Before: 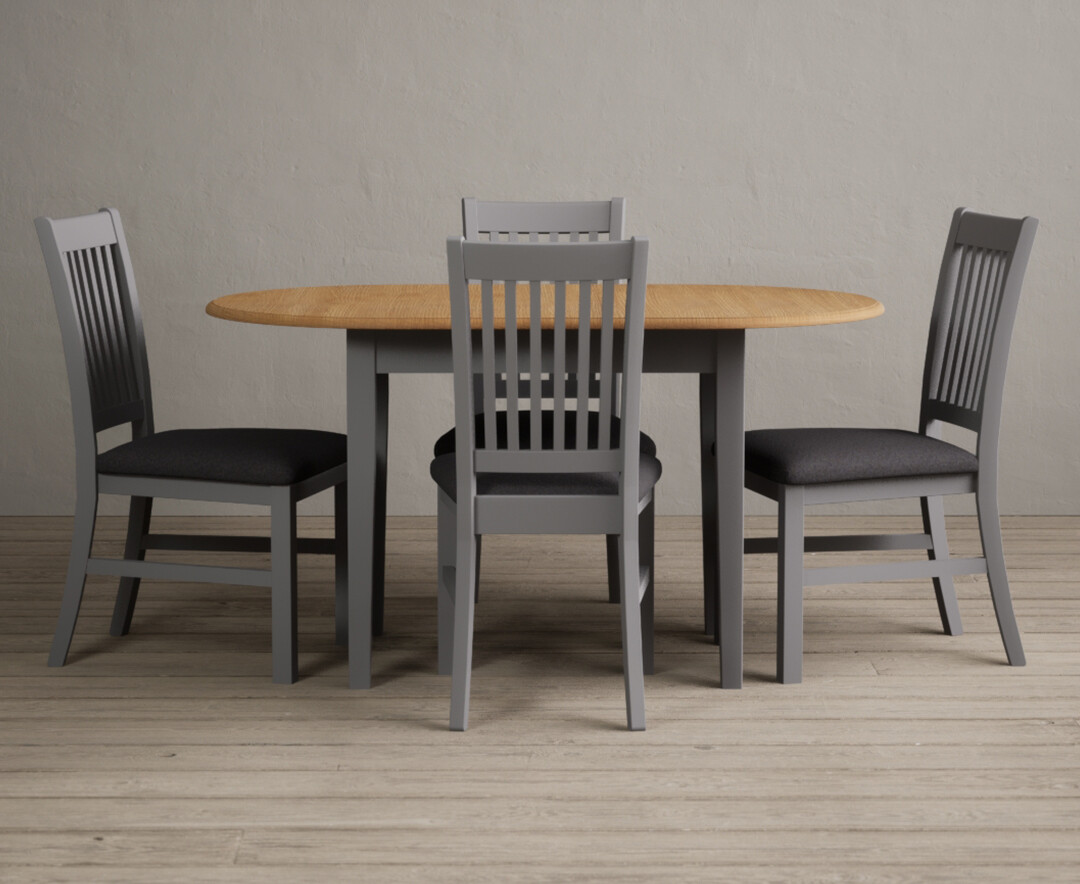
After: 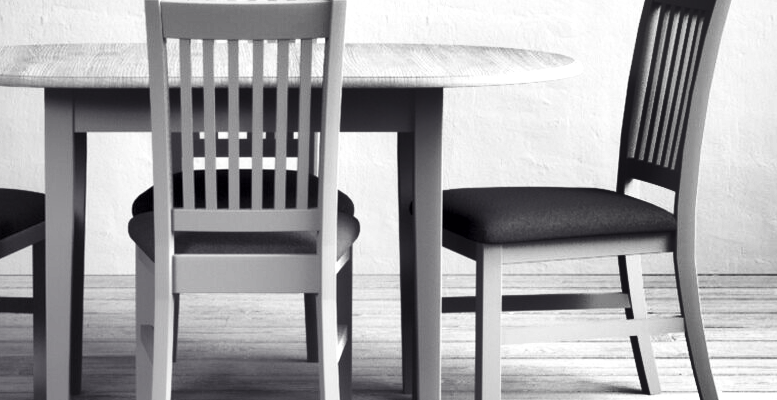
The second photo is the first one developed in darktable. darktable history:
color balance rgb: shadows lift › chroma 3.278%, shadows lift › hue 281.58°, perceptual saturation grading › global saturation 20%, perceptual saturation grading › highlights -24.892%, perceptual saturation grading › shadows 25.833%
local contrast: mode bilateral grid, contrast 26, coarseness 60, detail 152%, midtone range 0.2
base curve: curves: ch0 [(0, 0) (0.579, 0.807) (1, 1)], preserve colors none
crop and rotate: left 27.964%, top 27.365%, bottom 27.277%
exposure: black level correction 0, exposure 0.895 EV, compensate highlight preservation false
shadows and highlights: radius 169.71, shadows 26.3, white point adjustment 3.02, highlights -68.63, soften with gaussian
color calibration: output gray [0.714, 0.278, 0, 0], gray › normalize channels true, illuminant as shot in camera, x 0.37, y 0.382, temperature 4319.2 K, gamut compression 0.029
